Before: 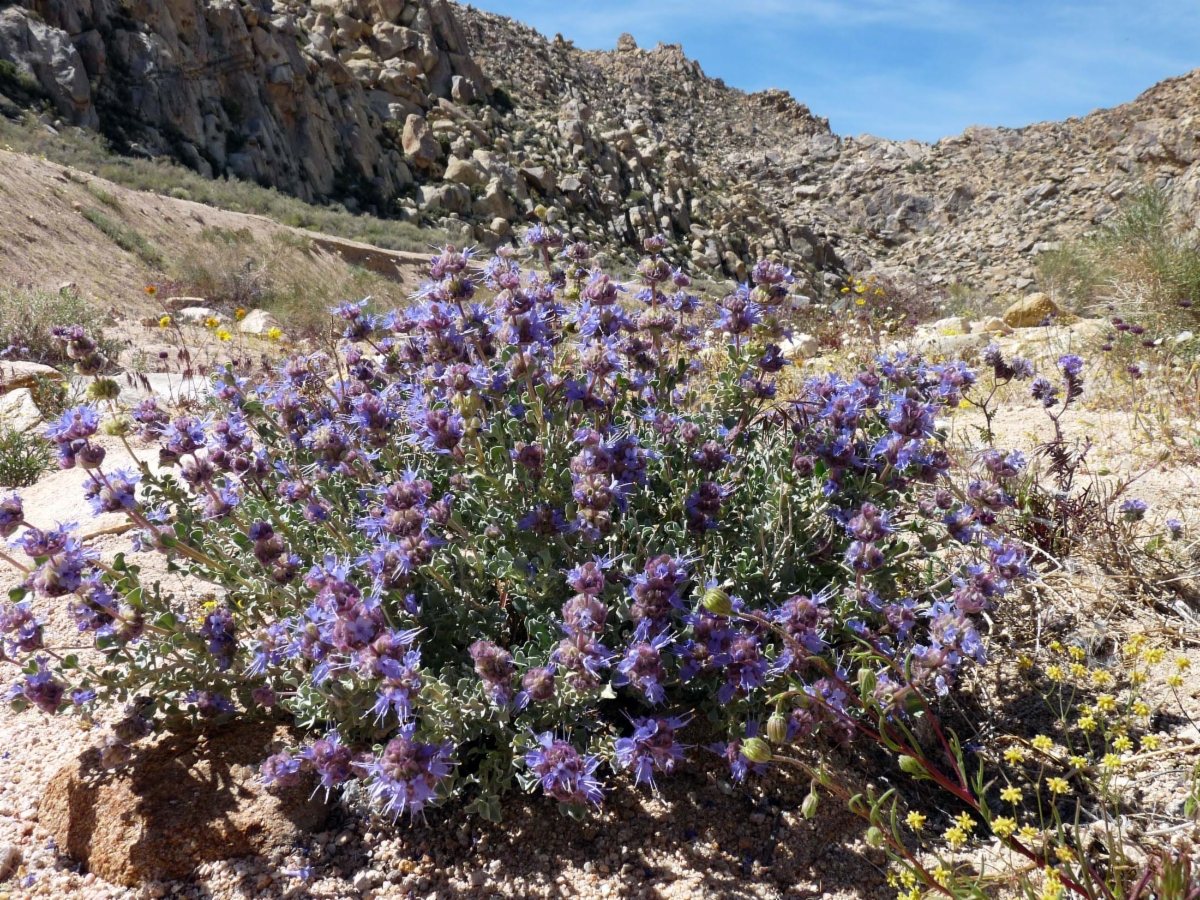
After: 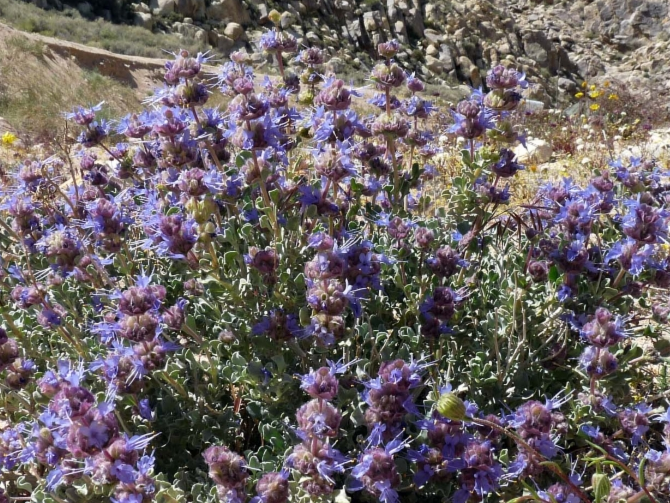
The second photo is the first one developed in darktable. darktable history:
crop and rotate: left 22.173%, top 21.703%, right 21.928%, bottom 22.303%
